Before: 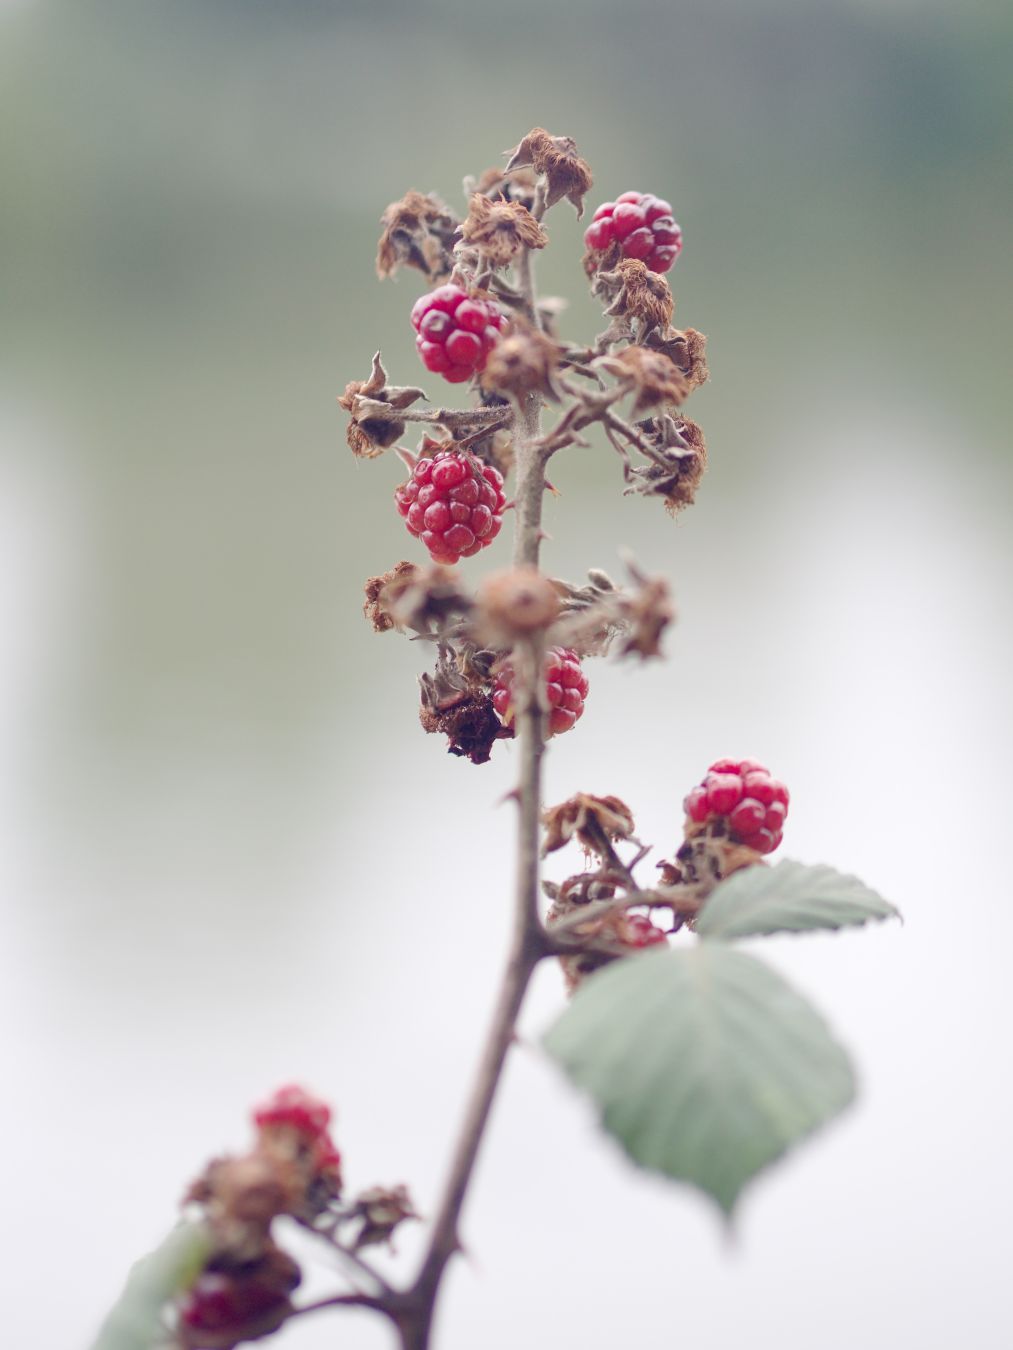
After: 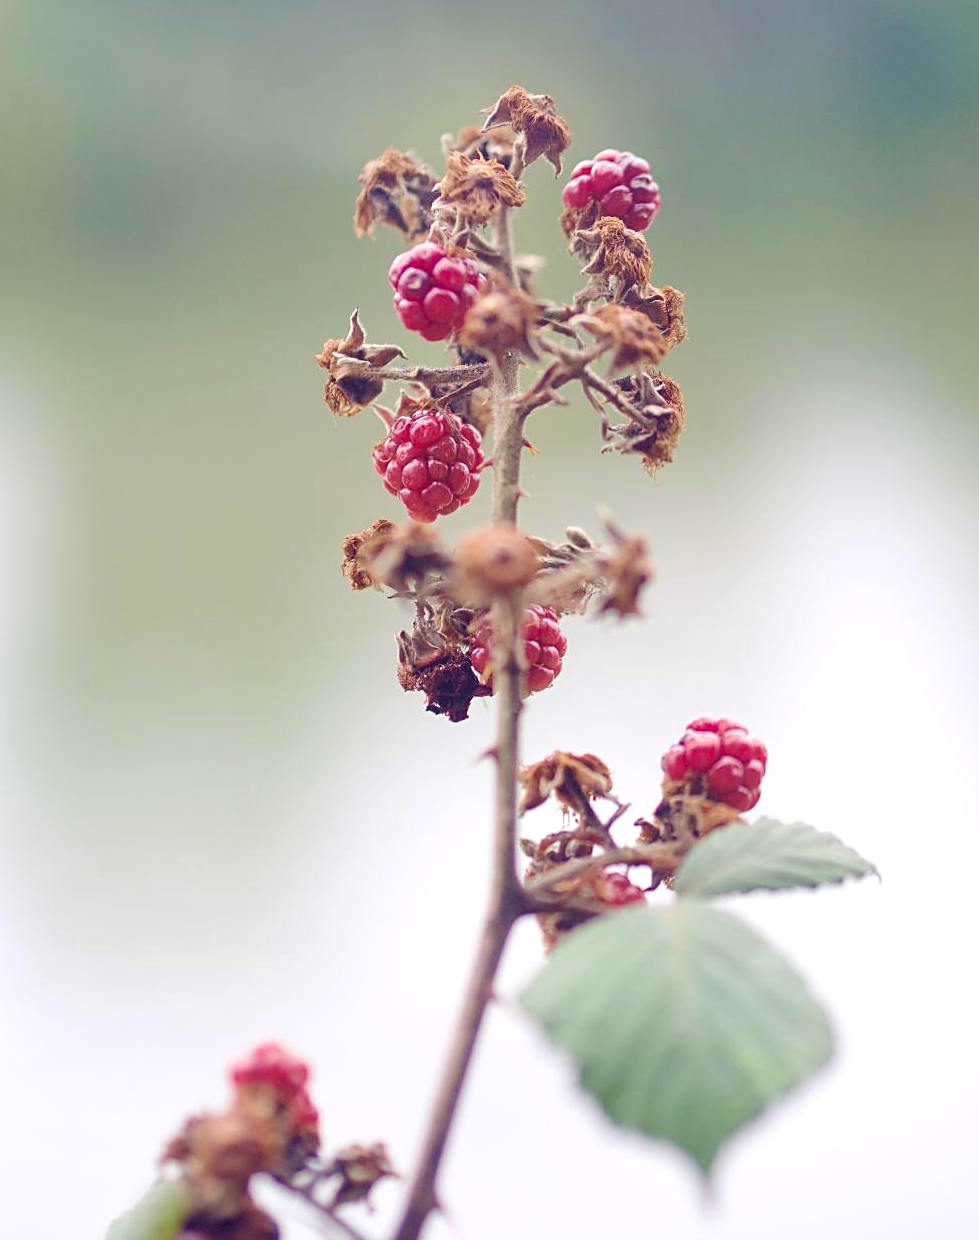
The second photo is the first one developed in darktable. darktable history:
sharpen: on, module defaults
exposure: exposure 0.152 EV, compensate highlight preservation false
velvia: strength 45.47%
crop: left 2.225%, top 3.167%, right 1.039%, bottom 4.912%
